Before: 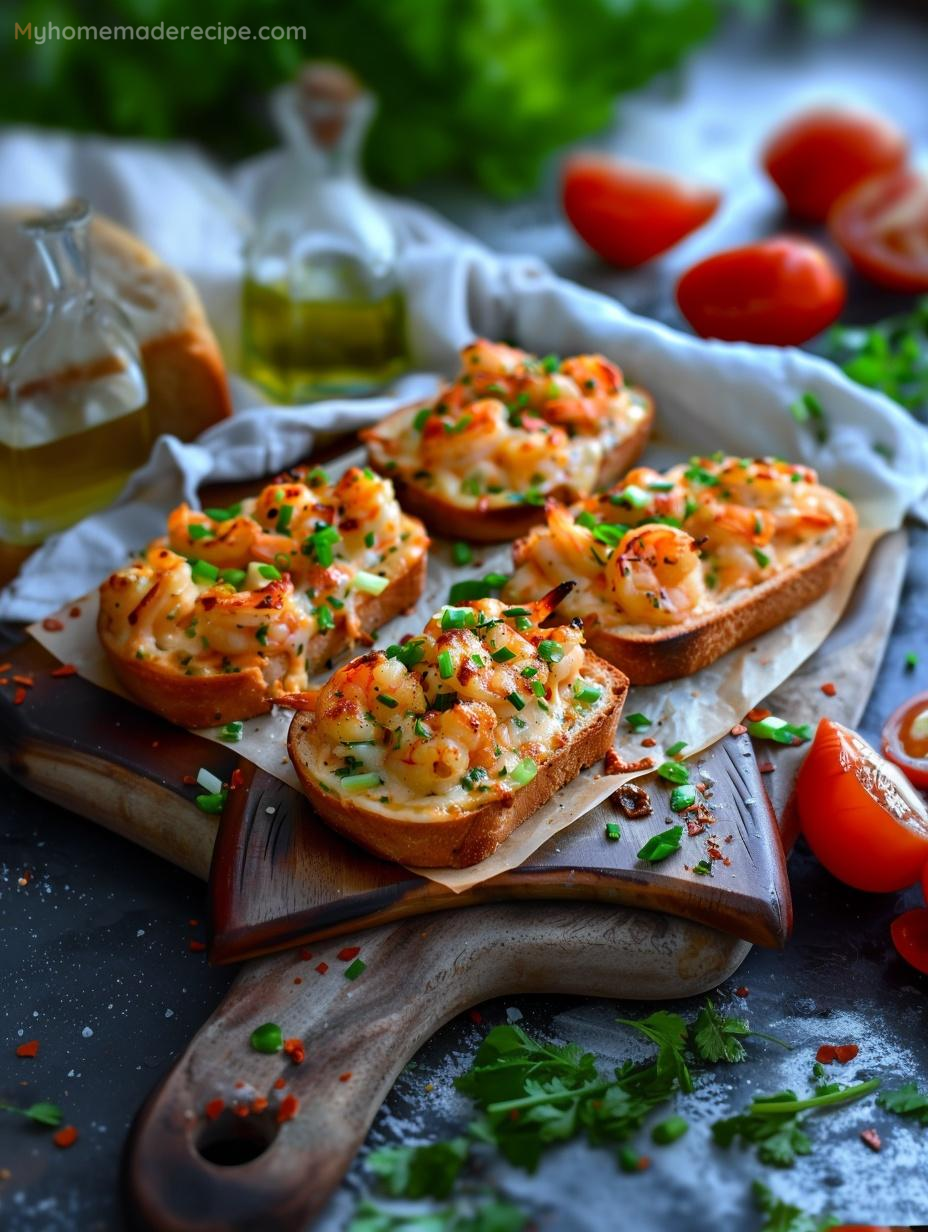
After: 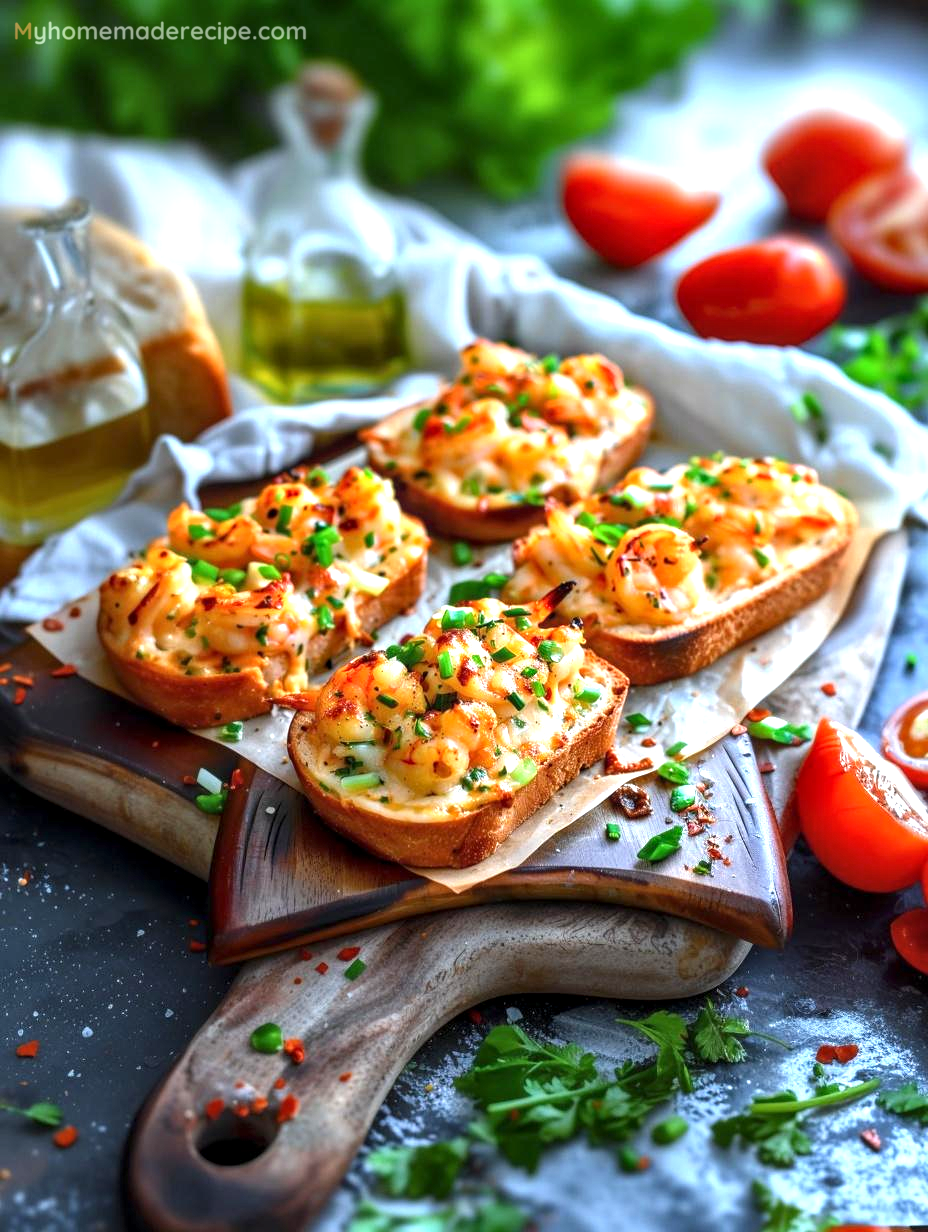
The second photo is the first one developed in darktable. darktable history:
exposure: black level correction 0, exposure 1.021 EV, compensate highlight preservation false
local contrast: on, module defaults
